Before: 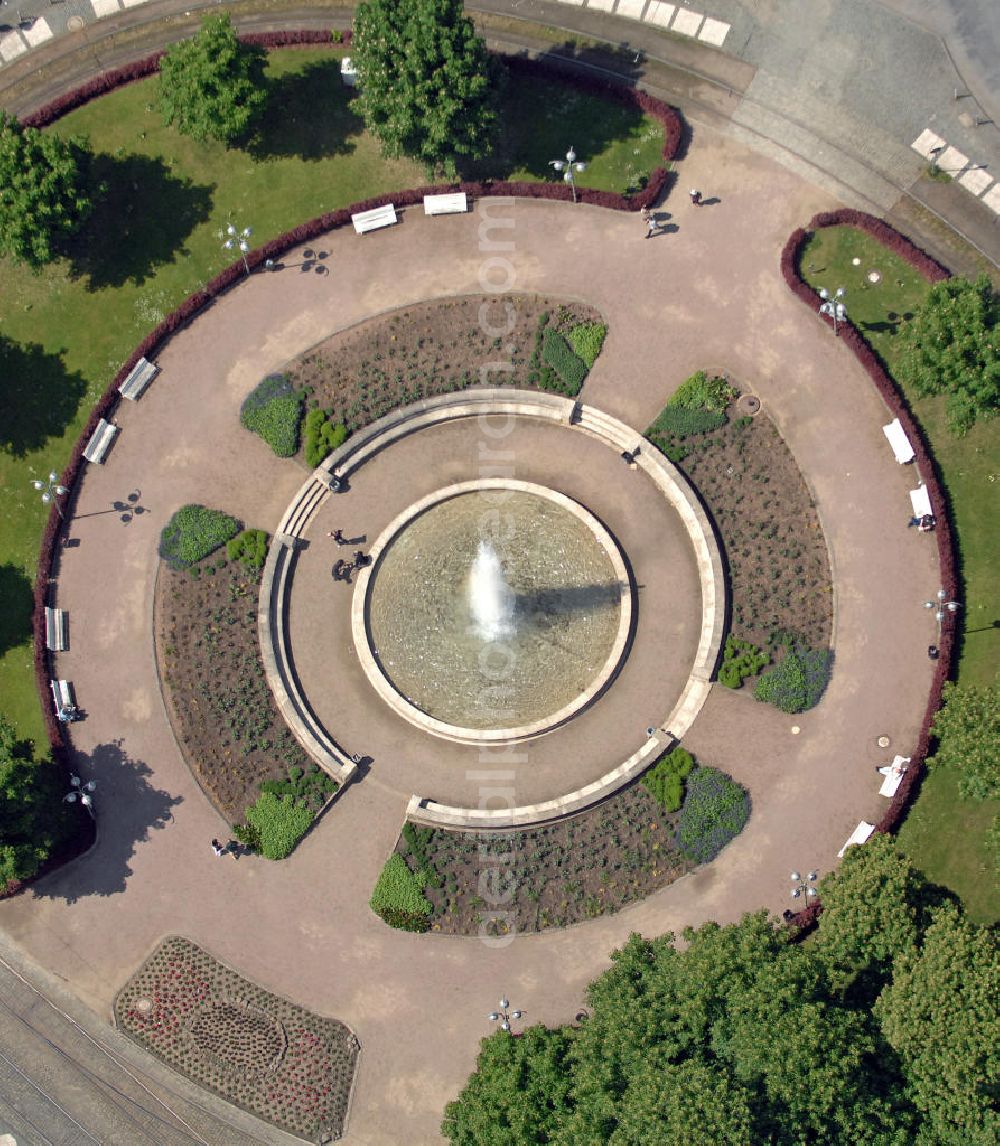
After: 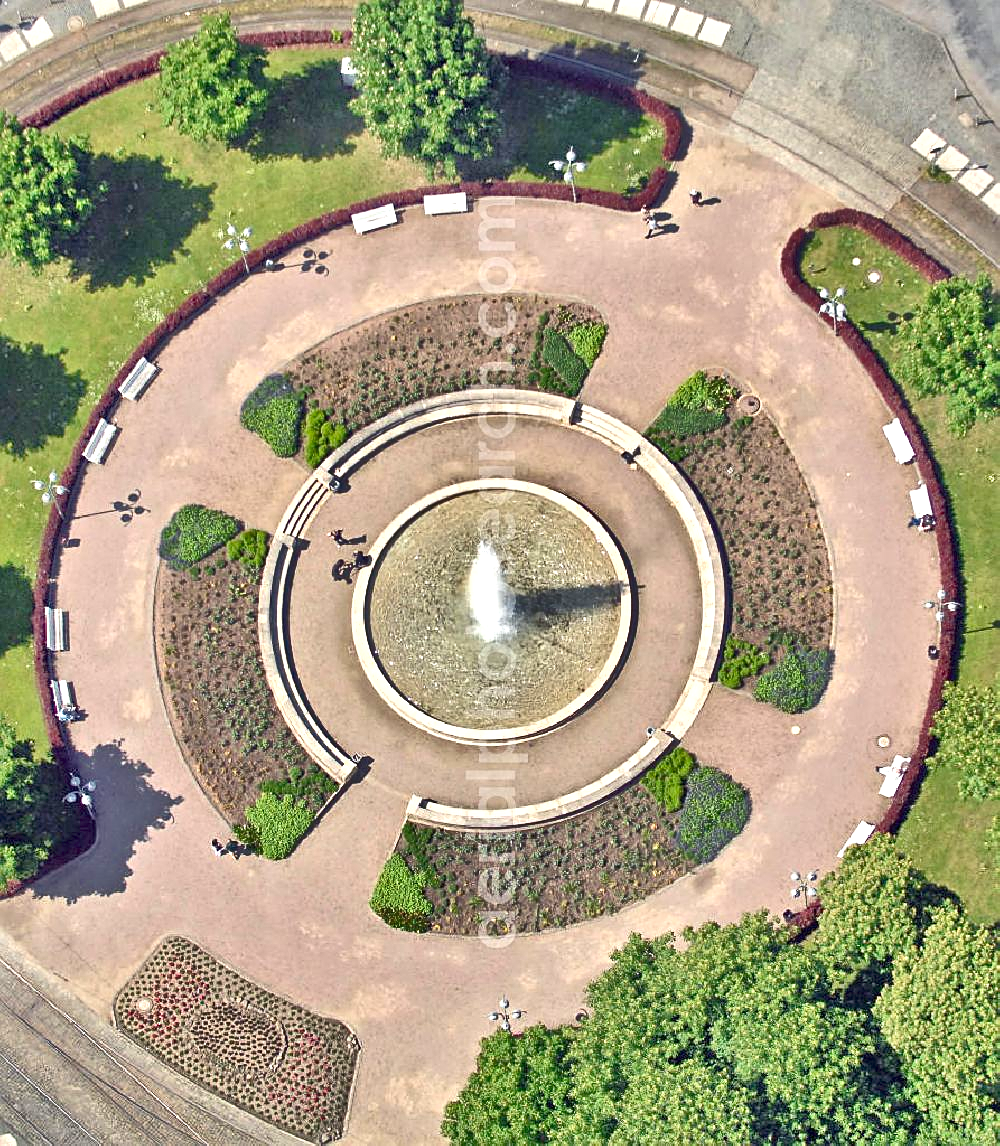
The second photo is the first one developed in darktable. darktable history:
sharpen: on, module defaults
contrast brightness saturation: contrast 0.15, brightness 0.05
tone equalizer: -8 EV 2 EV, -7 EV 2 EV, -6 EV 2 EV, -5 EV 2 EV, -4 EV 2 EV, -3 EV 1.5 EV, -2 EV 1 EV, -1 EV 0.5 EV
exposure: black level correction 0, exposure 0.5 EV, compensate exposure bias true, compensate highlight preservation false
shadows and highlights: shadows 30.63, highlights -63.22, shadows color adjustment 98%, highlights color adjustment 58.61%, soften with gaussian
